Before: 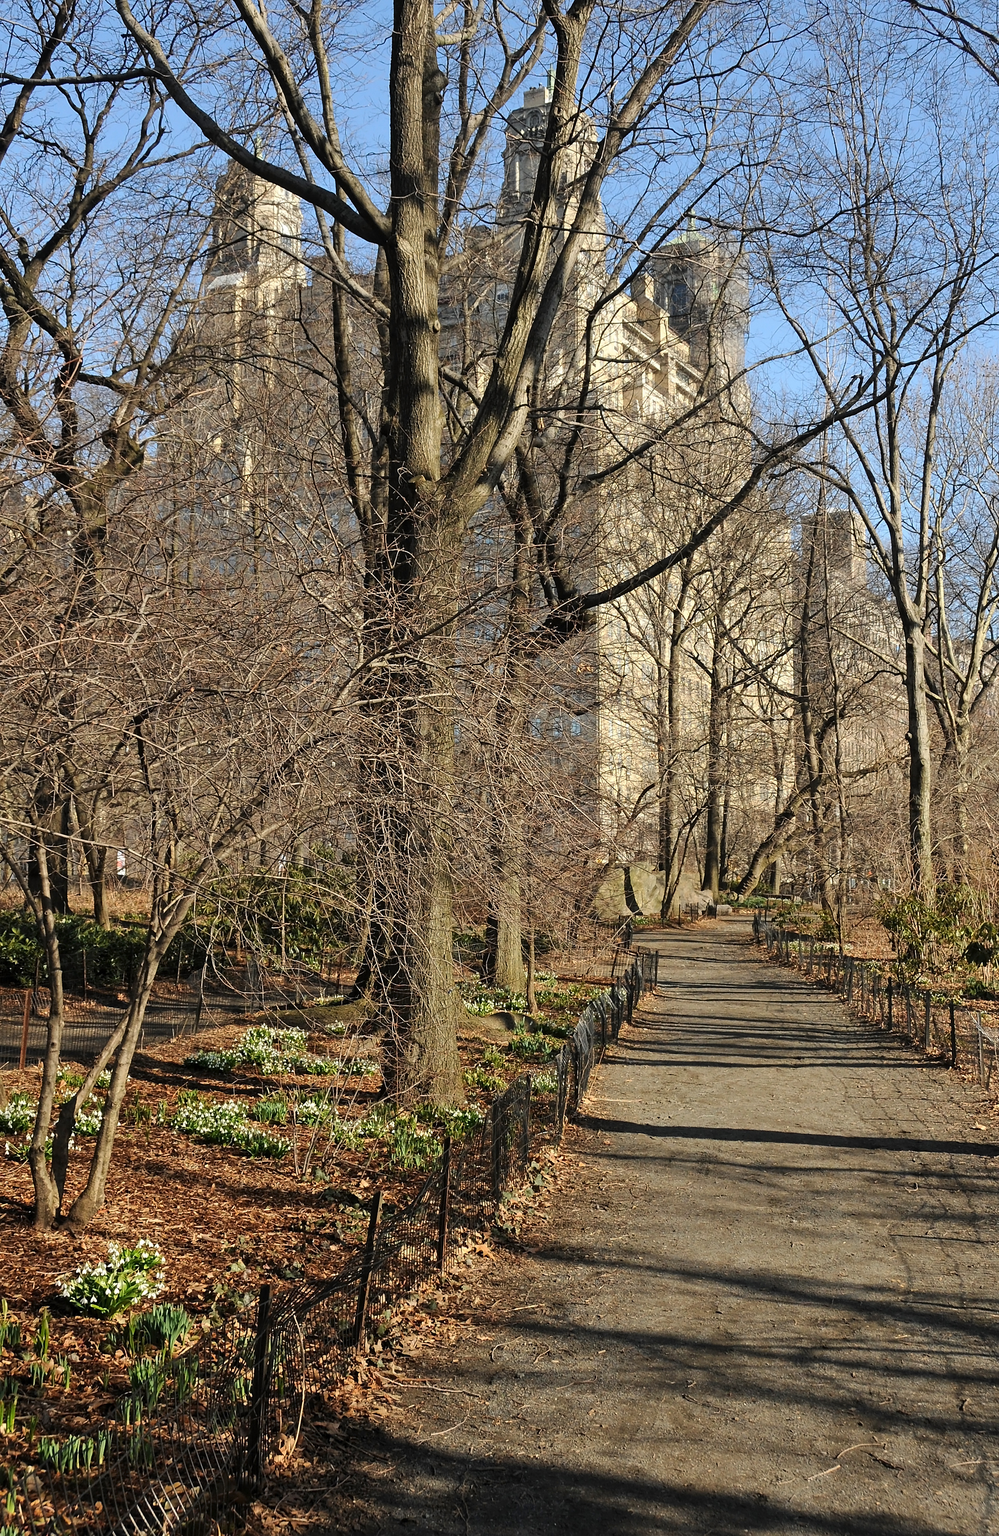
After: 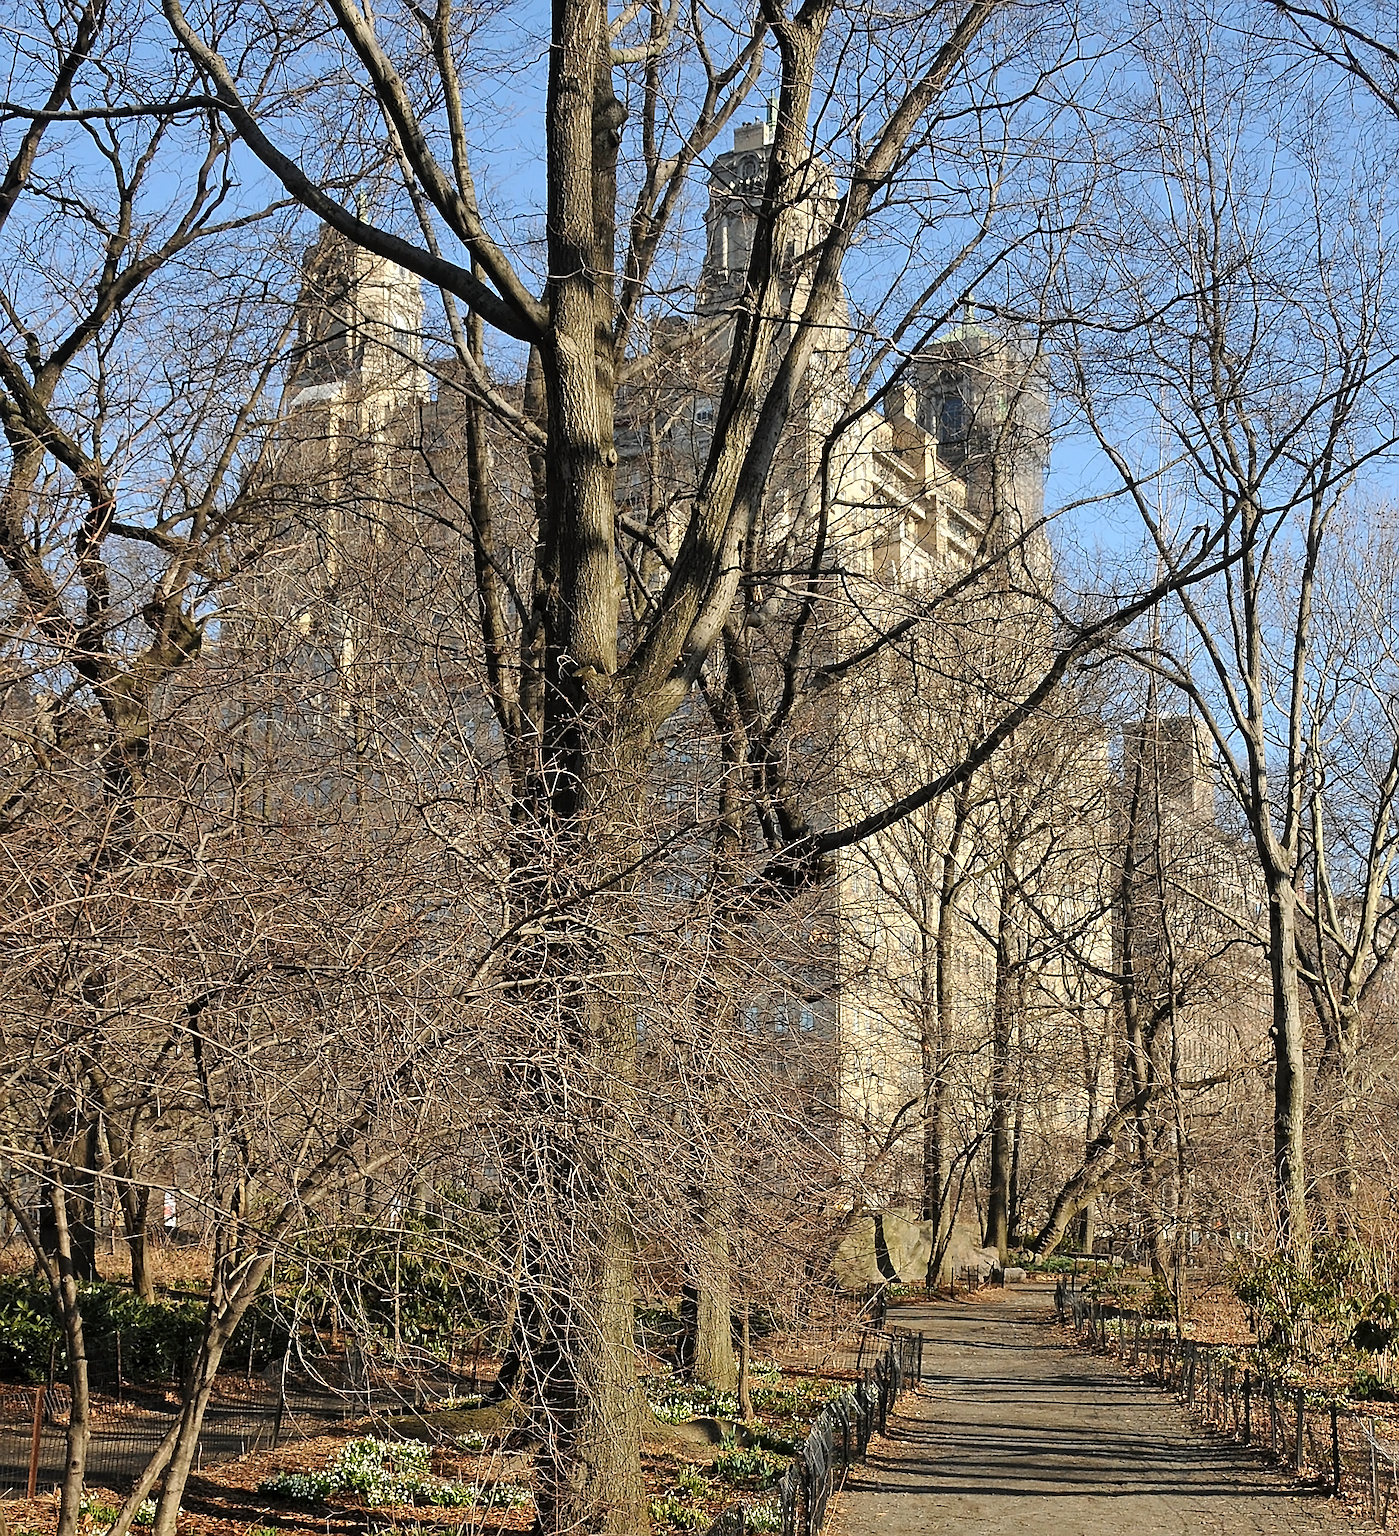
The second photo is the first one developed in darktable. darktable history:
crop: right 0%, bottom 28.626%
sharpen: on, module defaults
